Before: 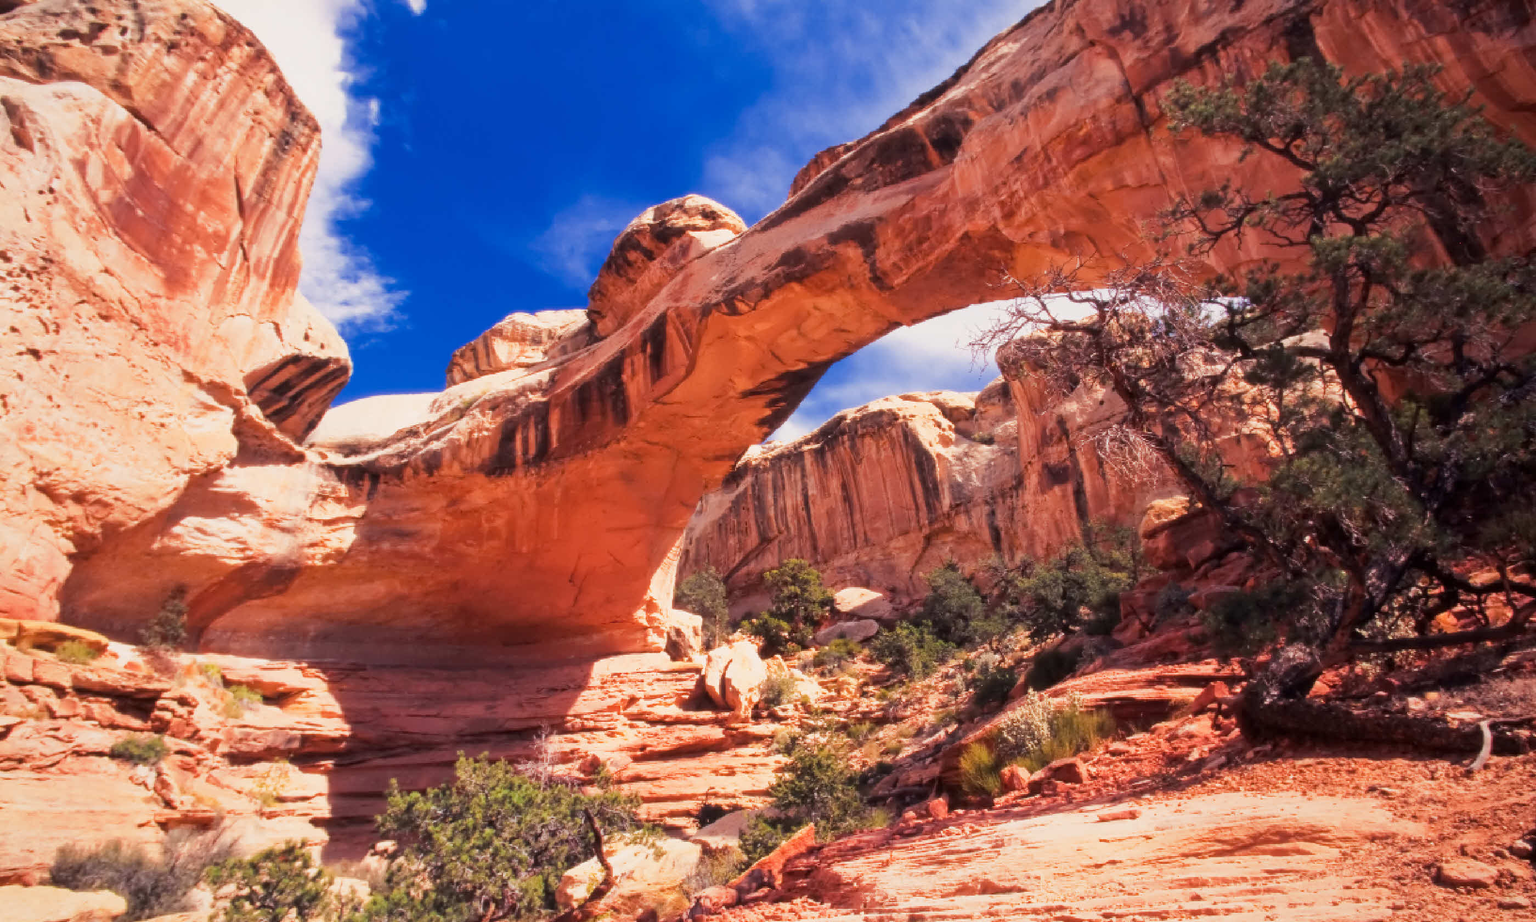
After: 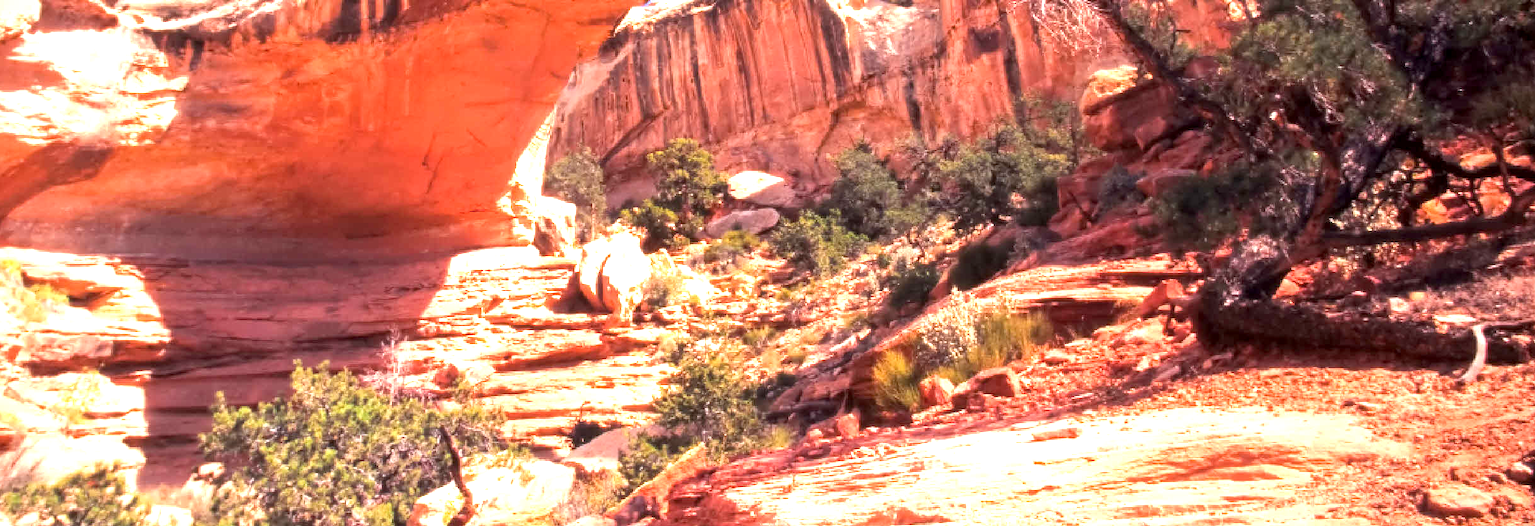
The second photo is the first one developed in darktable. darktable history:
crop and rotate: left 13.268%, top 47.636%, bottom 2.786%
exposure: black level correction 0.001, exposure 1.119 EV, compensate highlight preservation false
